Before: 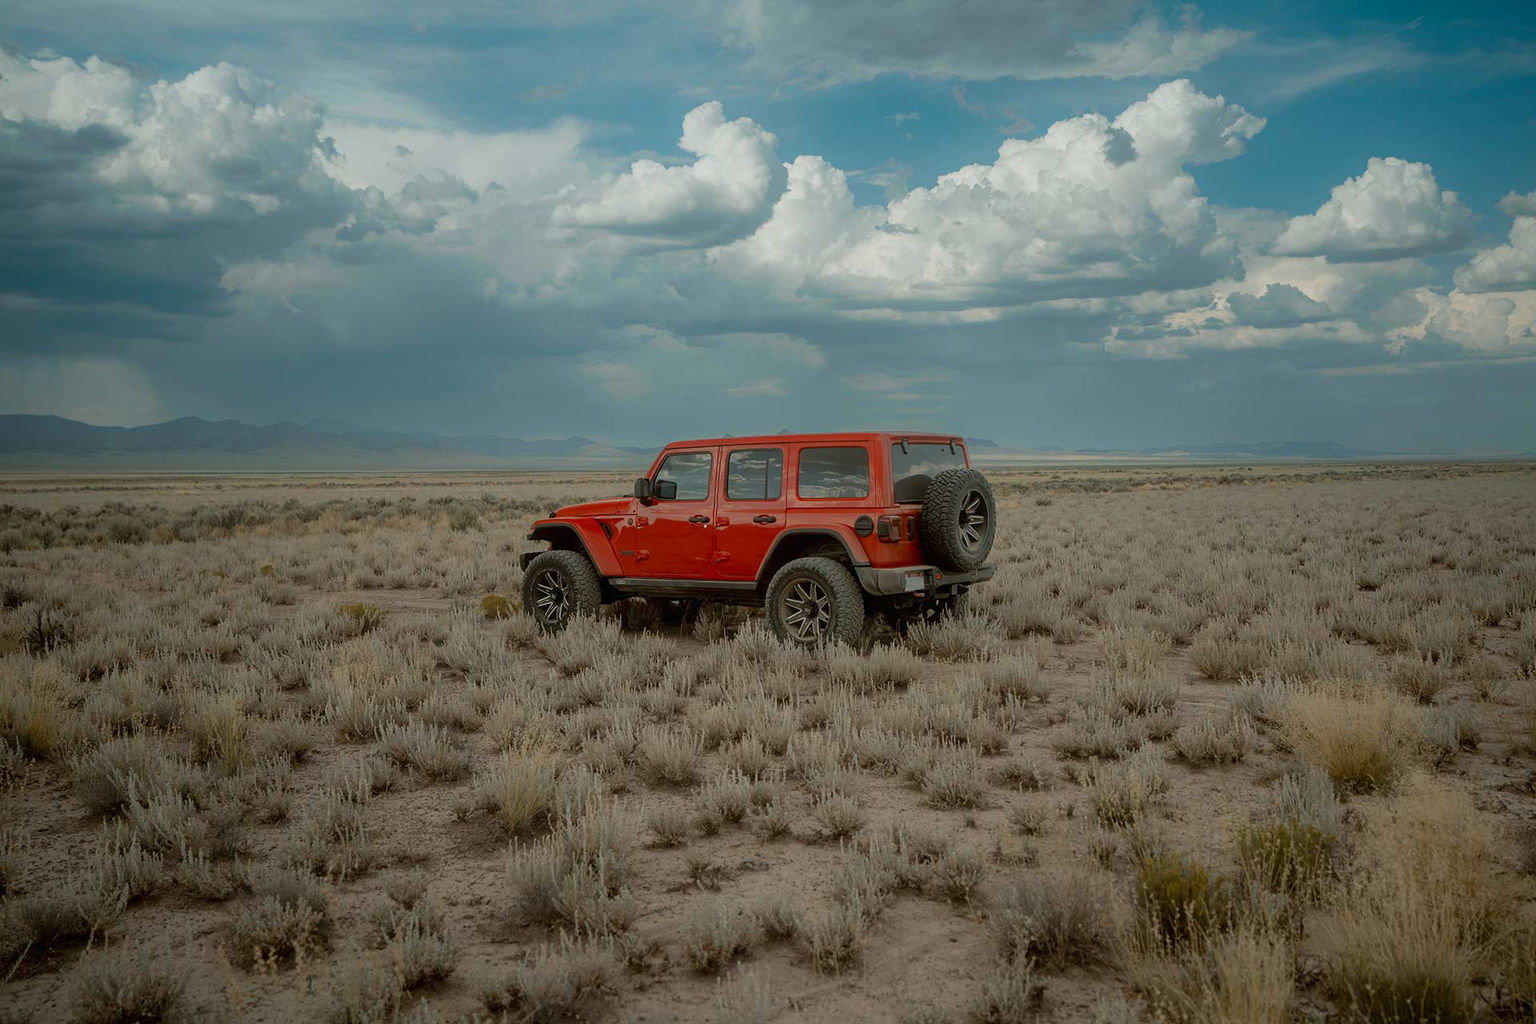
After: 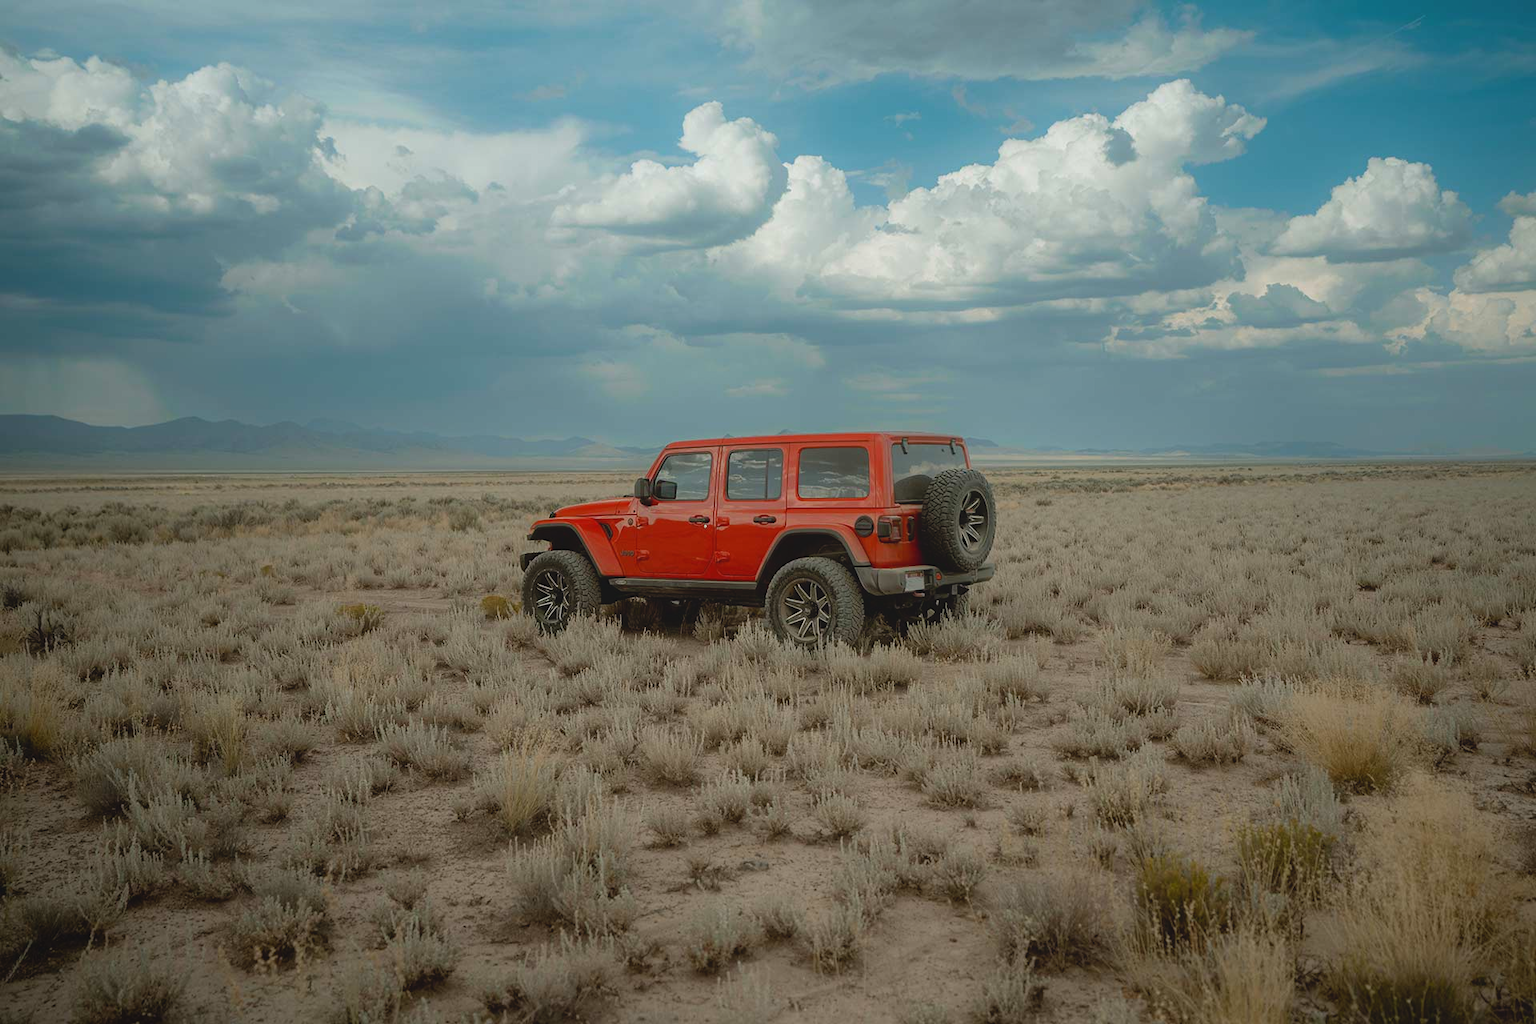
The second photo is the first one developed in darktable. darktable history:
tone equalizer: -8 EV -0.437 EV, -7 EV -0.387 EV, -6 EV -0.356 EV, -5 EV -0.243 EV, -3 EV 0.231 EV, -2 EV 0.308 EV, -1 EV 0.379 EV, +0 EV 0.413 EV
local contrast: highlights 67%, shadows 67%, detail 82%, midtone range 0.326
